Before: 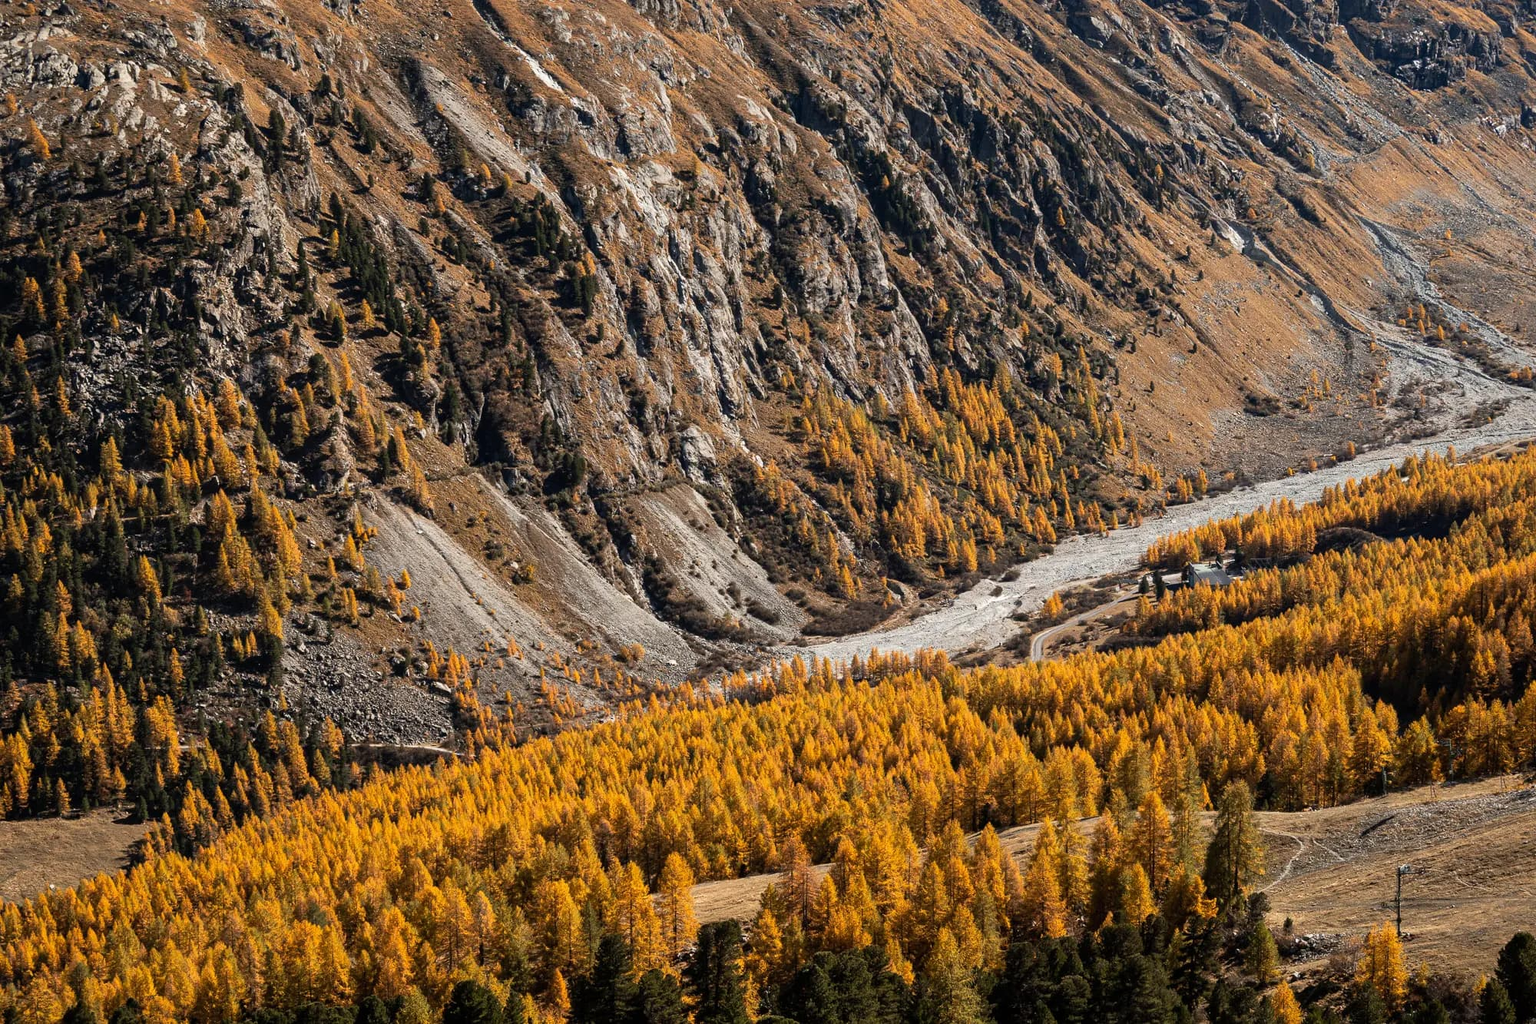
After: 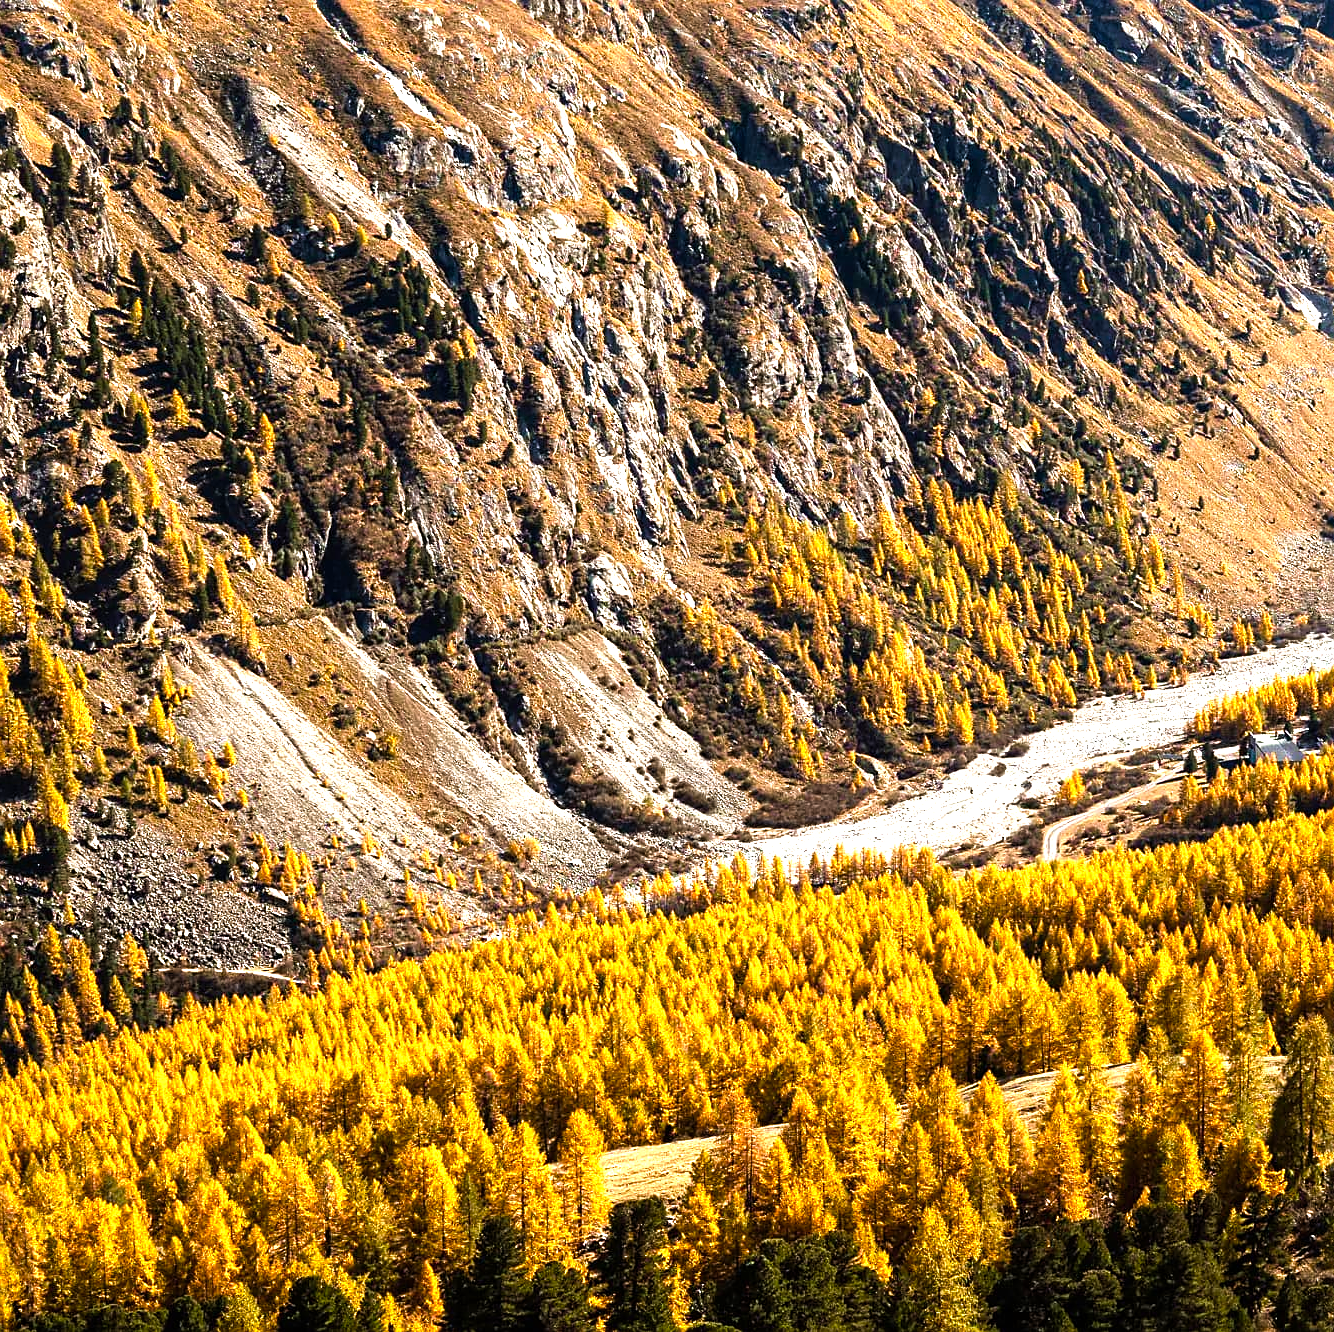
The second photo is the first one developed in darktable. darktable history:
velvia: on, module defaults
color balance rgb: linear chroma grading › shadows 10.01%, linear chroma grading › highlights 9.453%, linear chroma grading › global chroma 14.404%, linear chroma grading › mid-tones 14.562%, perceptual saturation grading › global saturation -1.92%, perceptual saturation grading › highlights -8.225%, perceptual saturation grading › mid-tones 7.959%, perceptual saturation grading › shadows 5.148%, global vibrance 25.108%, contrast 20.618%
exposure: black level correction 0, exposure 0.896 EV, compensate exposure bias true, compensate highlight preservation false
crop and rotate: left 14.981%, right 18.317%
sharpen: radius 1.915, amount 0.401, threshold 1.498
